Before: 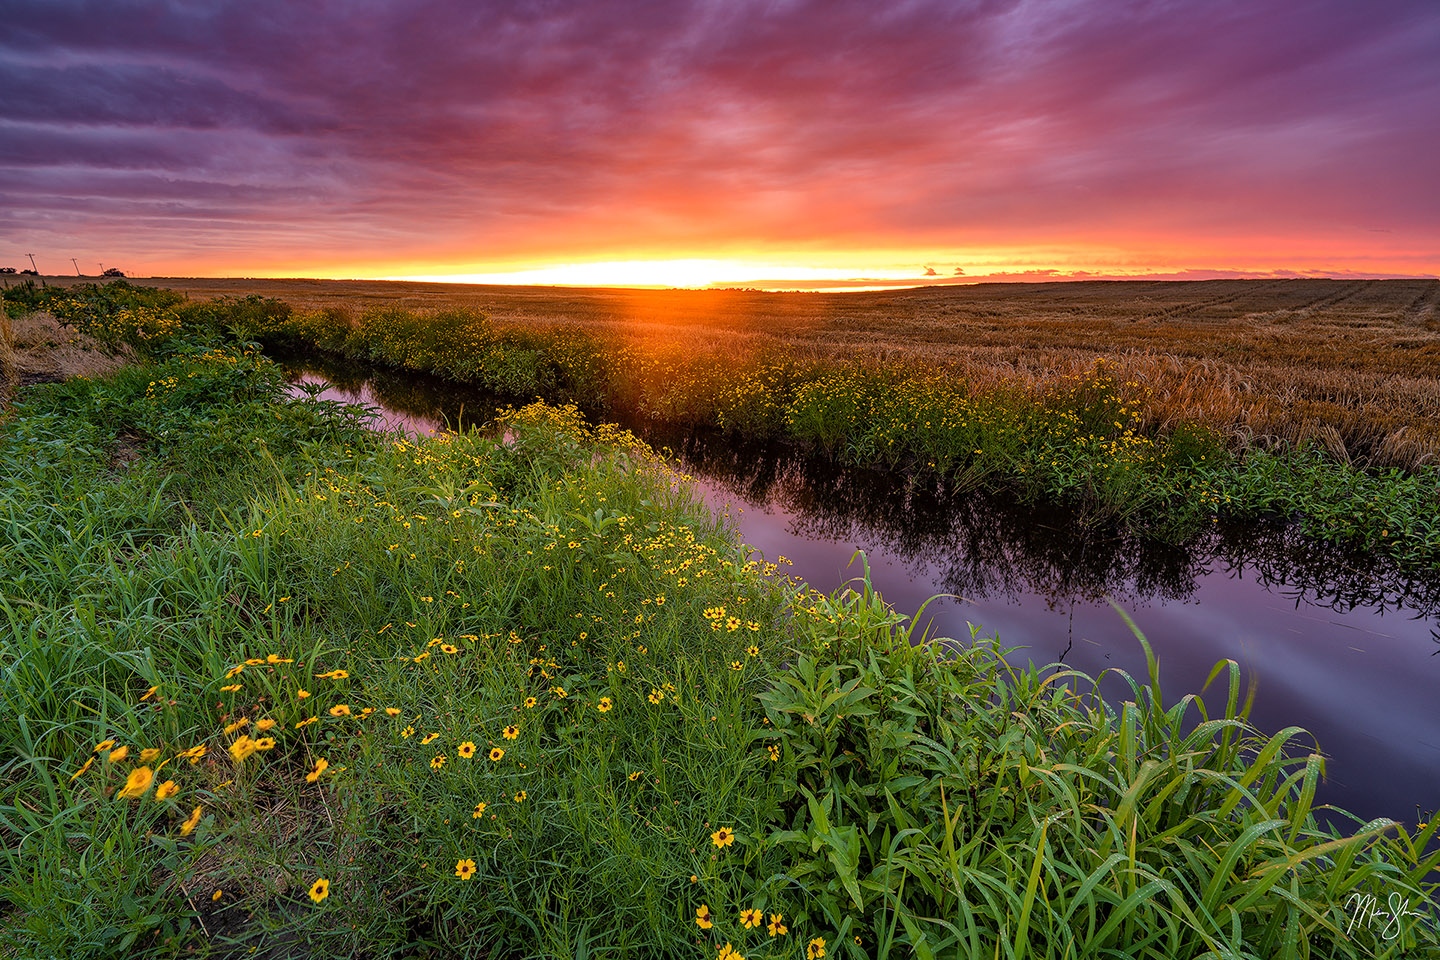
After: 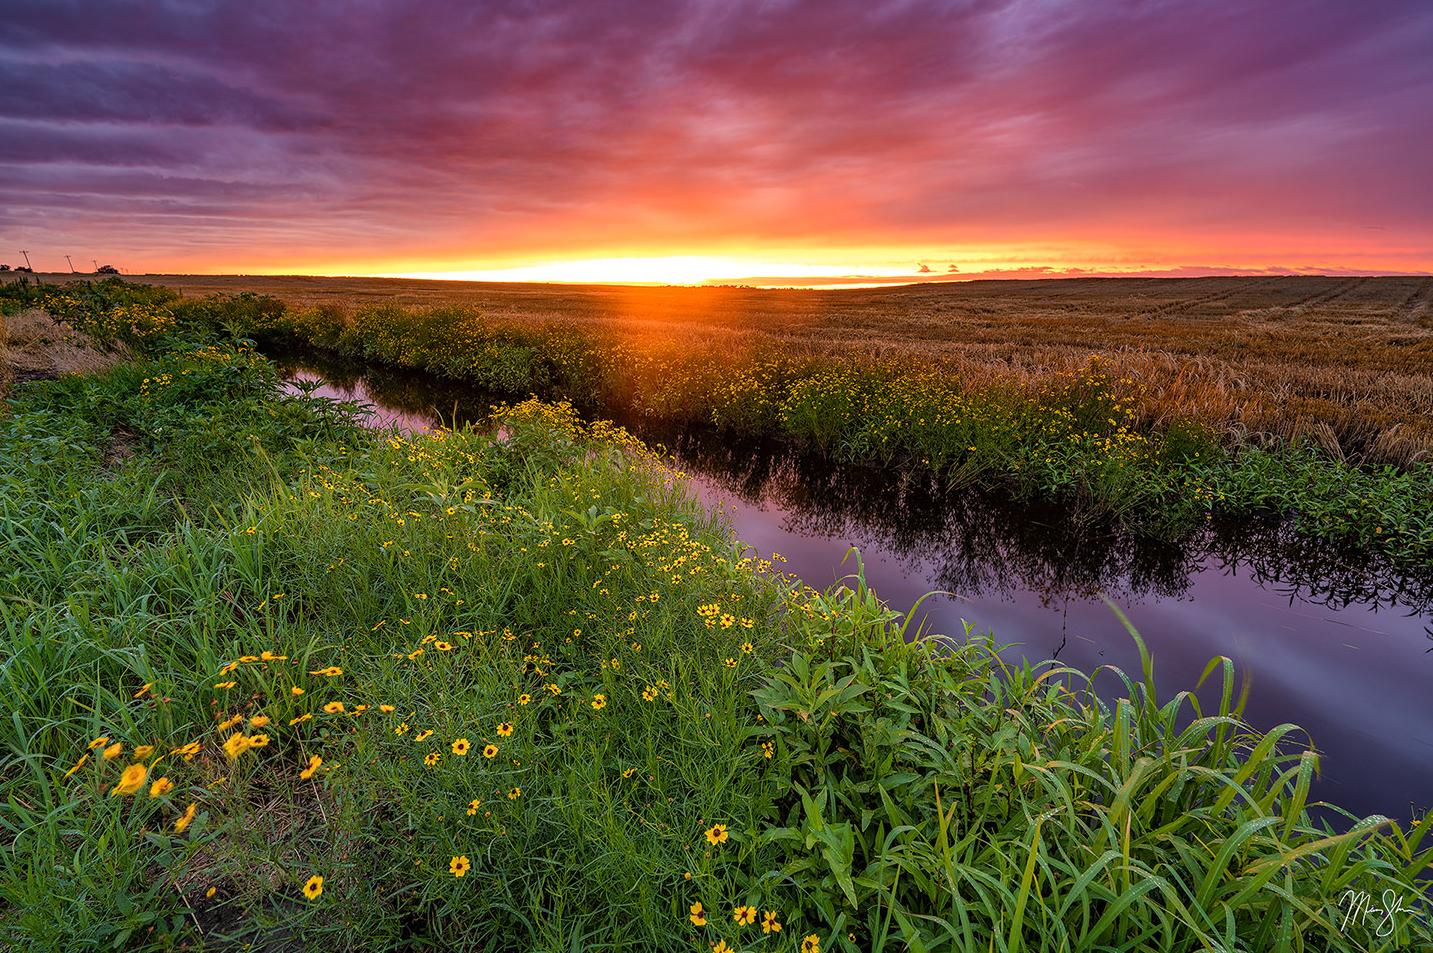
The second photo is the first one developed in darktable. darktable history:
crop and rotate: left 0.455%, top 0.39%, bottom 0.268%
